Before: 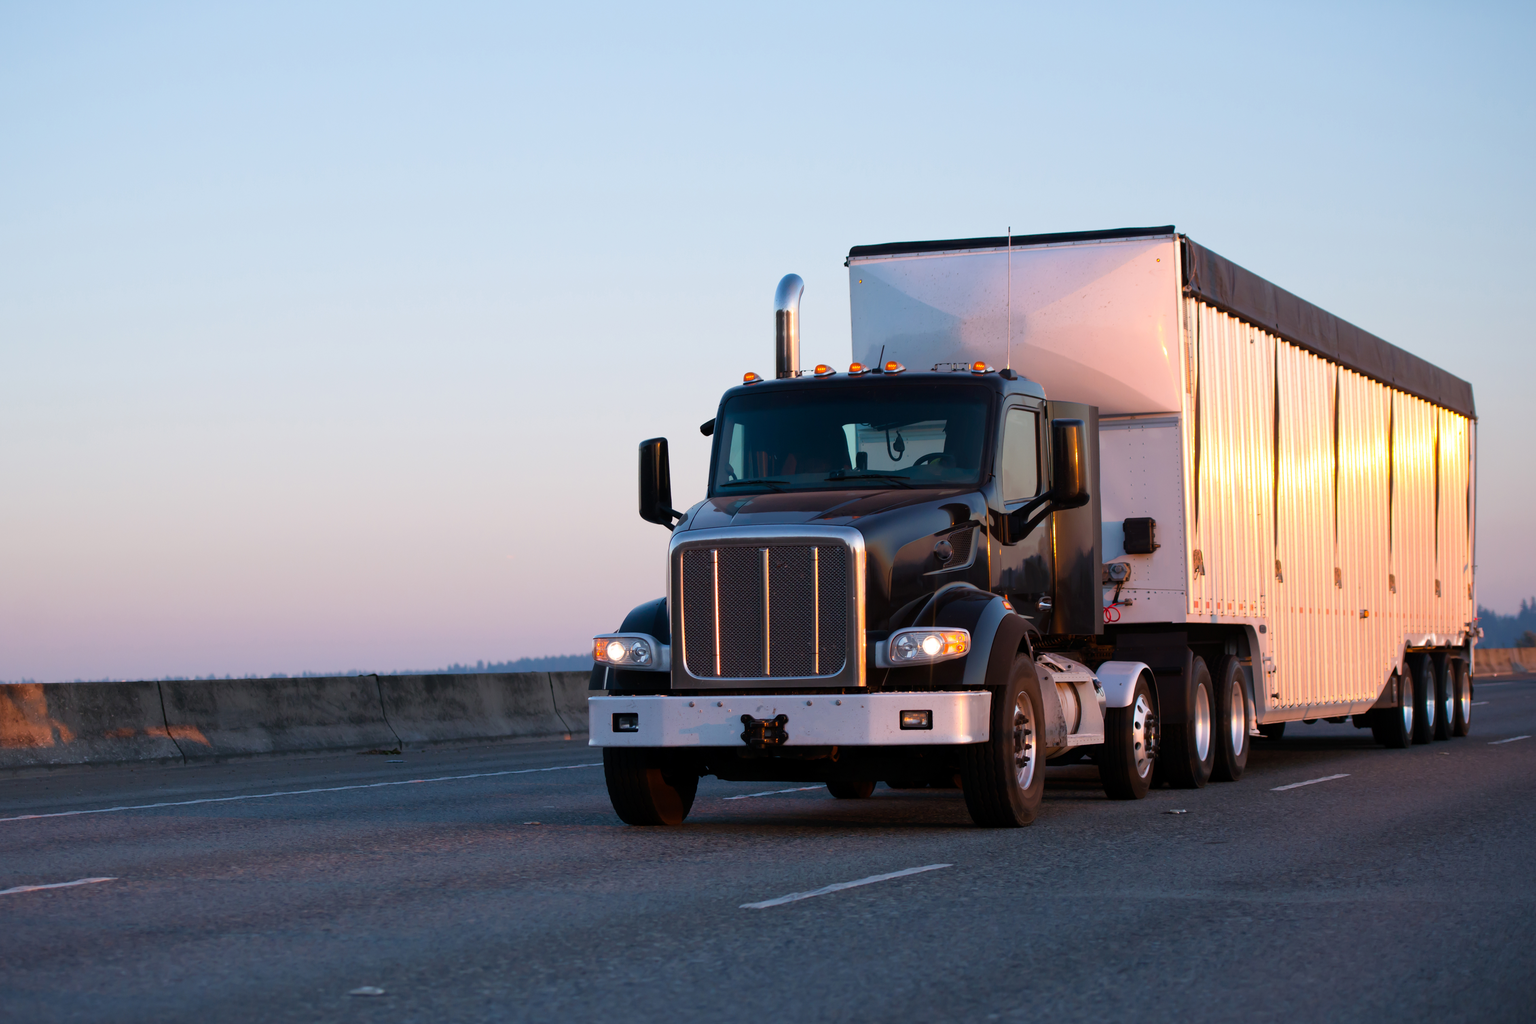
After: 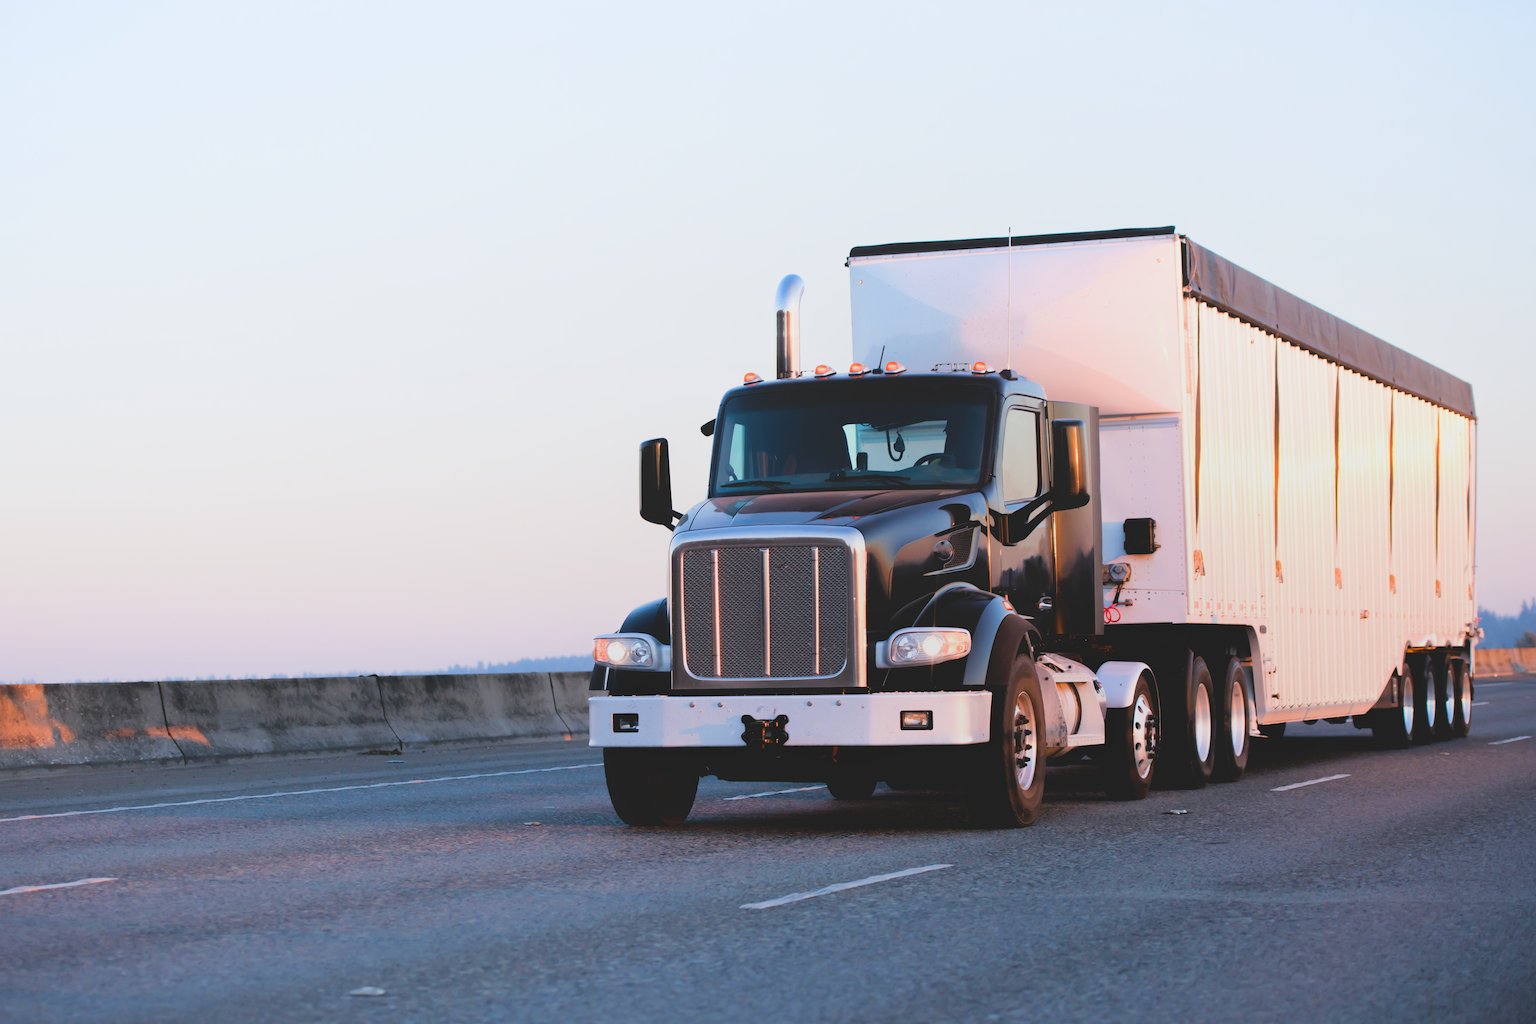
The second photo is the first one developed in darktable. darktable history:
filmic rgb: black relative exposure -5.07 EV, white relative exposure 3.97 EV, hardness 2.9, contrast 1.3, highlights saturation mix -29.08%
local contrast: detail 69%
tone equalizer: on, module defaults
exposure: exposure 1.257 EV, compensate highlight preservation false
